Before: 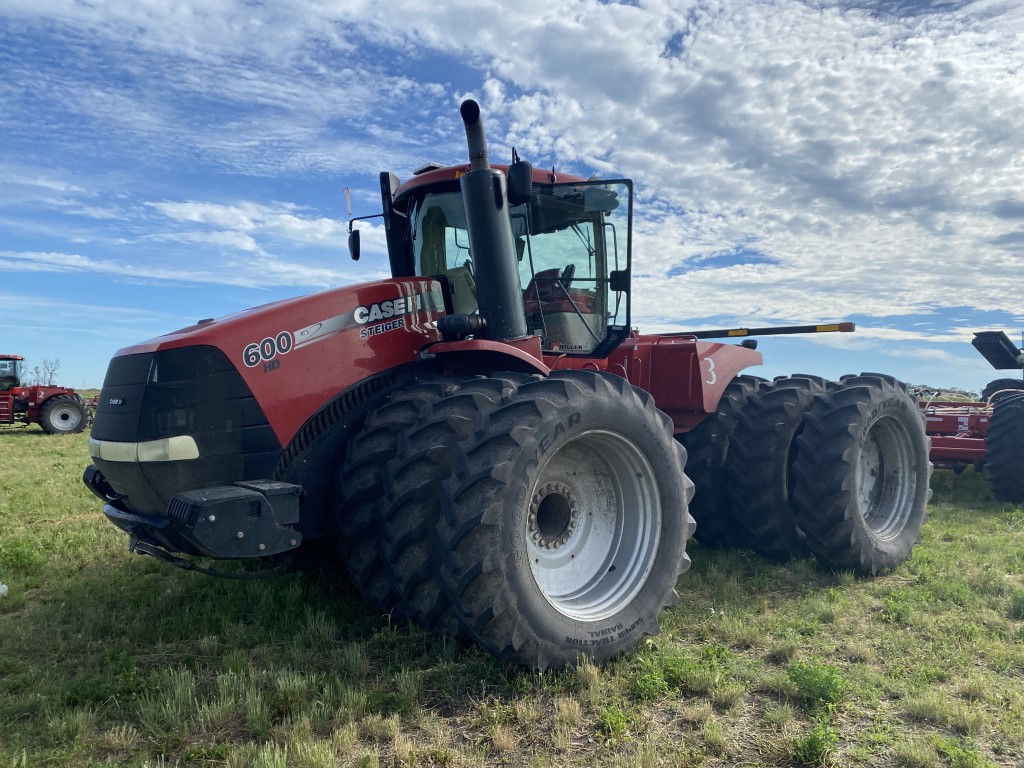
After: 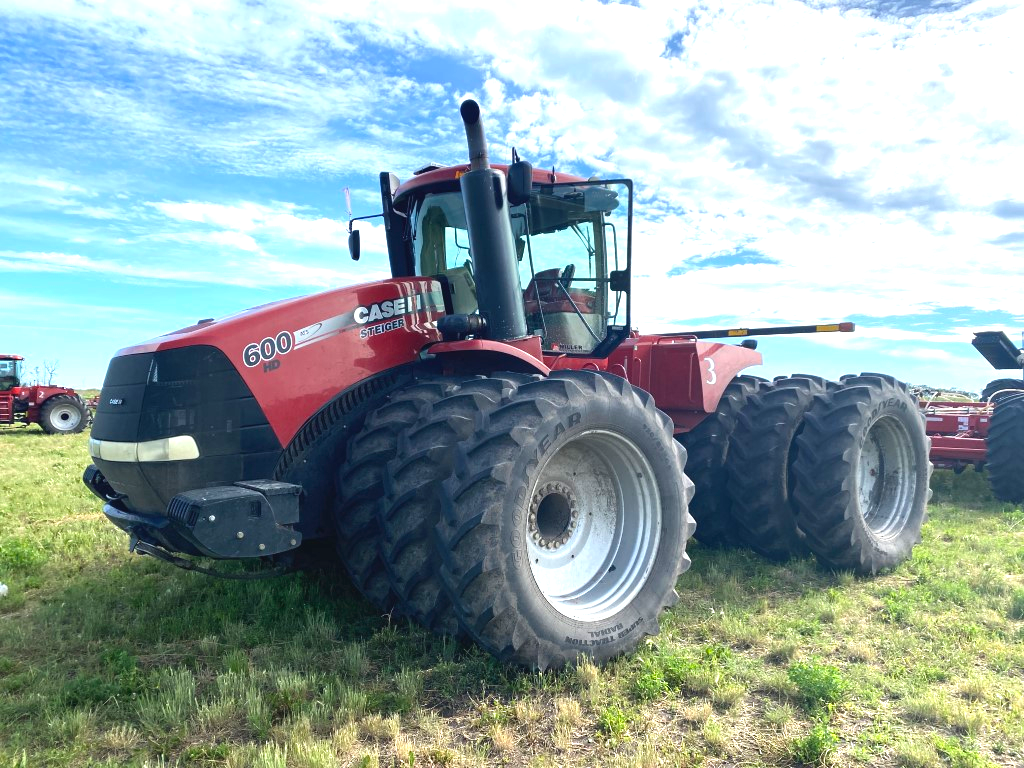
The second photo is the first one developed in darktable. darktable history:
exposure: black level correction -0.002, exposure 1.113 EV, compensate highlight preservation false
